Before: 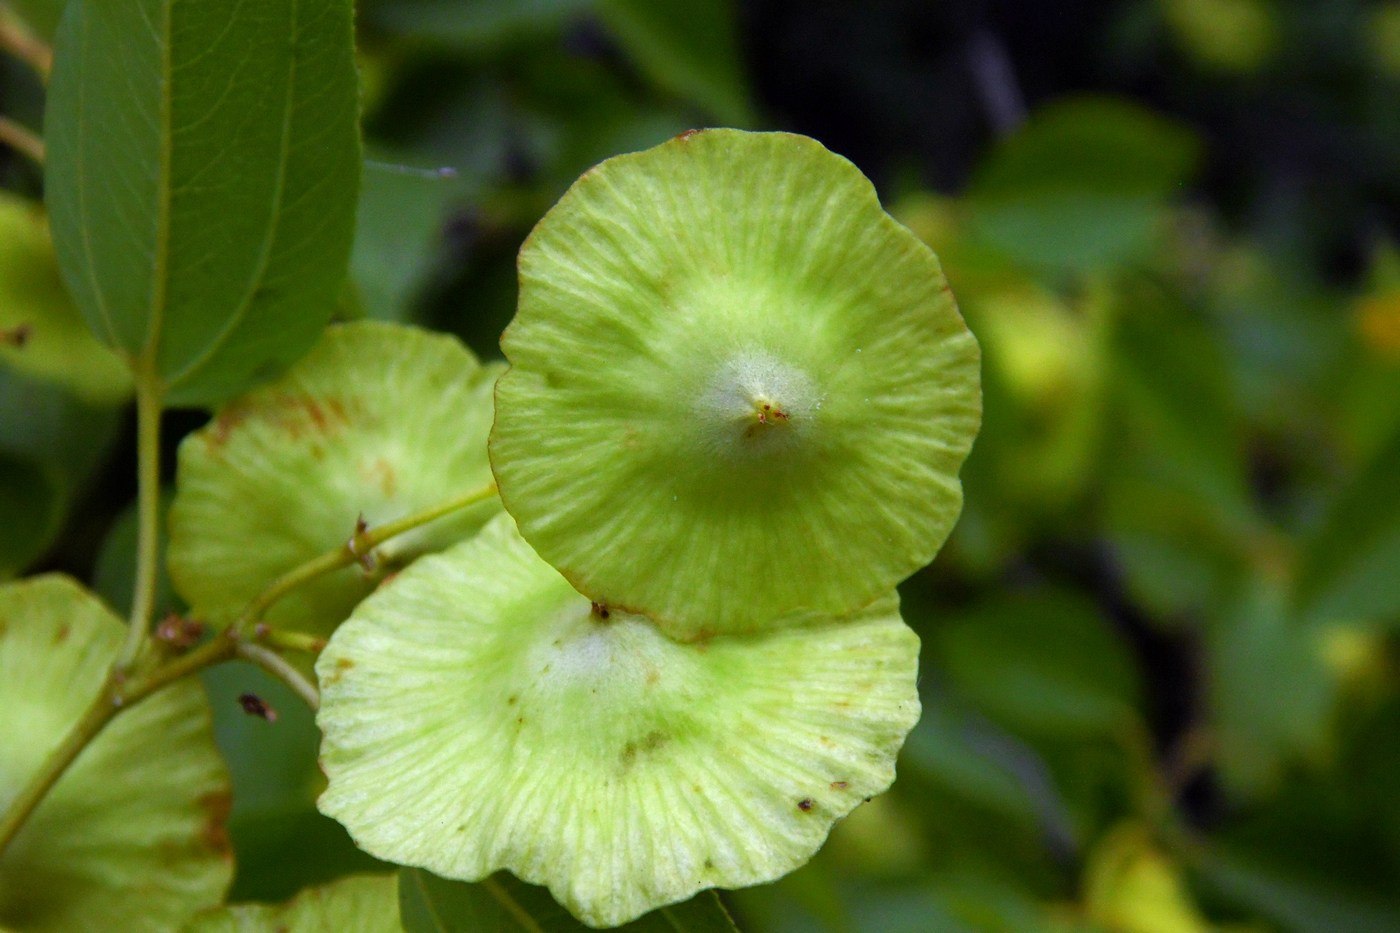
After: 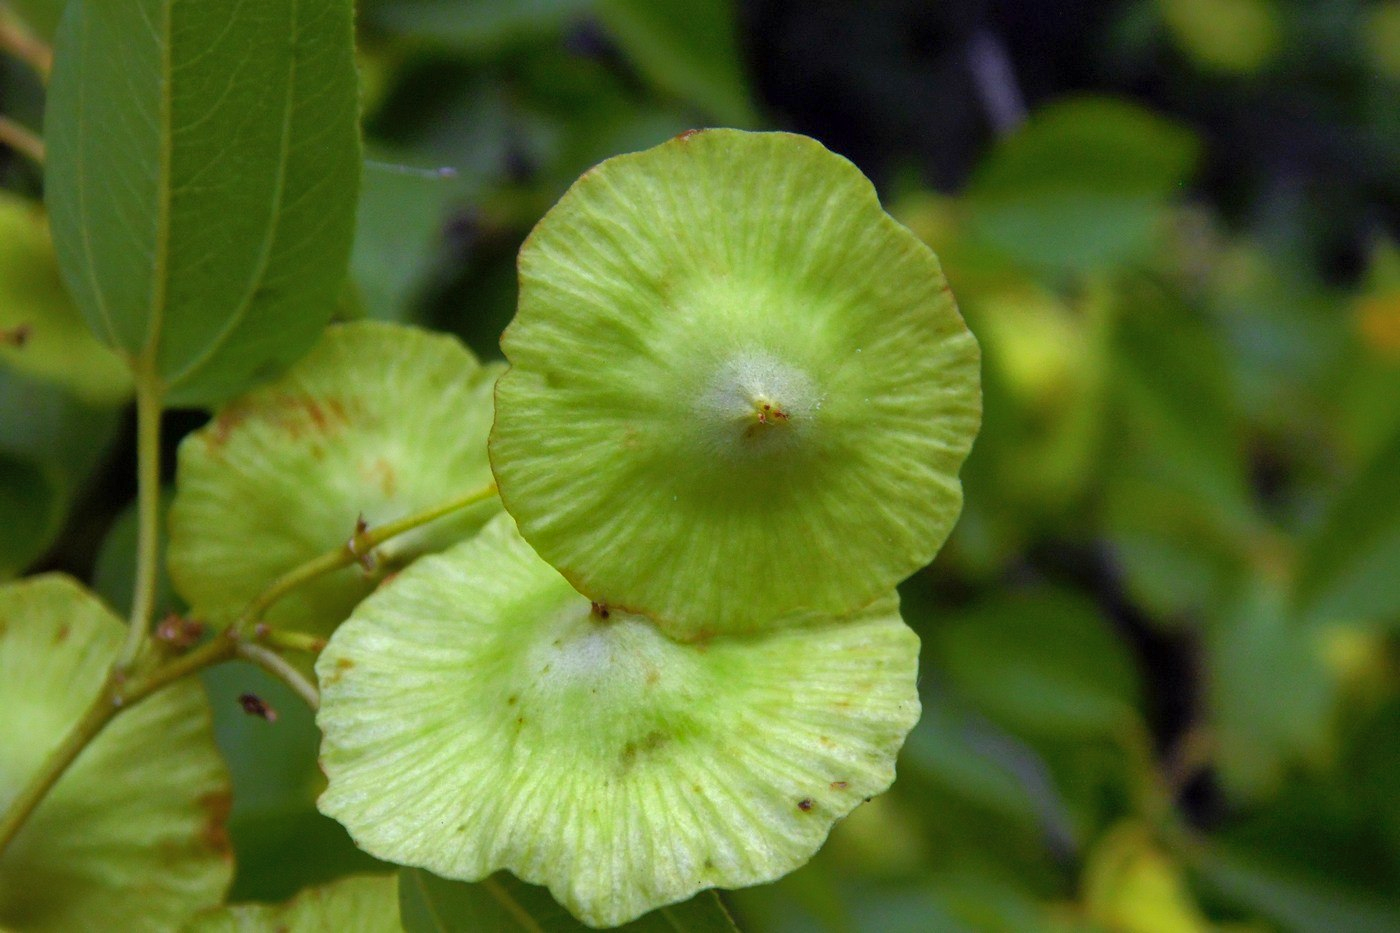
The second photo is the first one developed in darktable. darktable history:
shadows and highlights: on, module defaults
color correction: highlights b* 0.039, saturation 0.977
